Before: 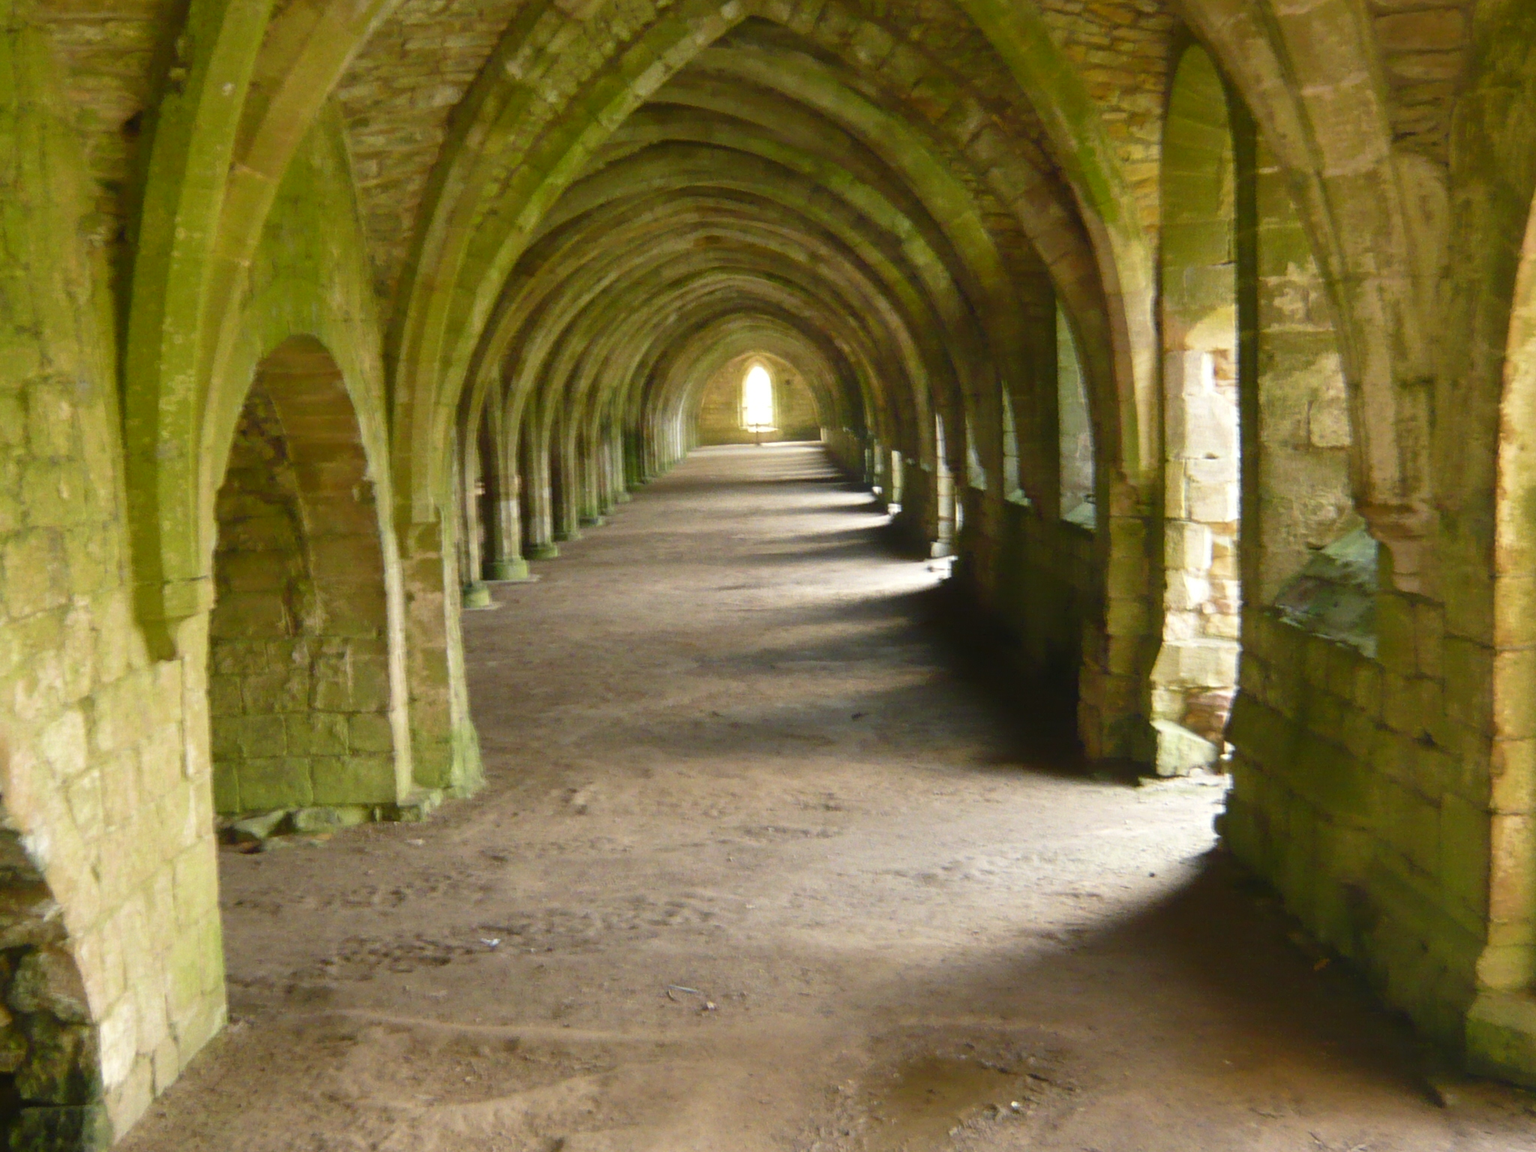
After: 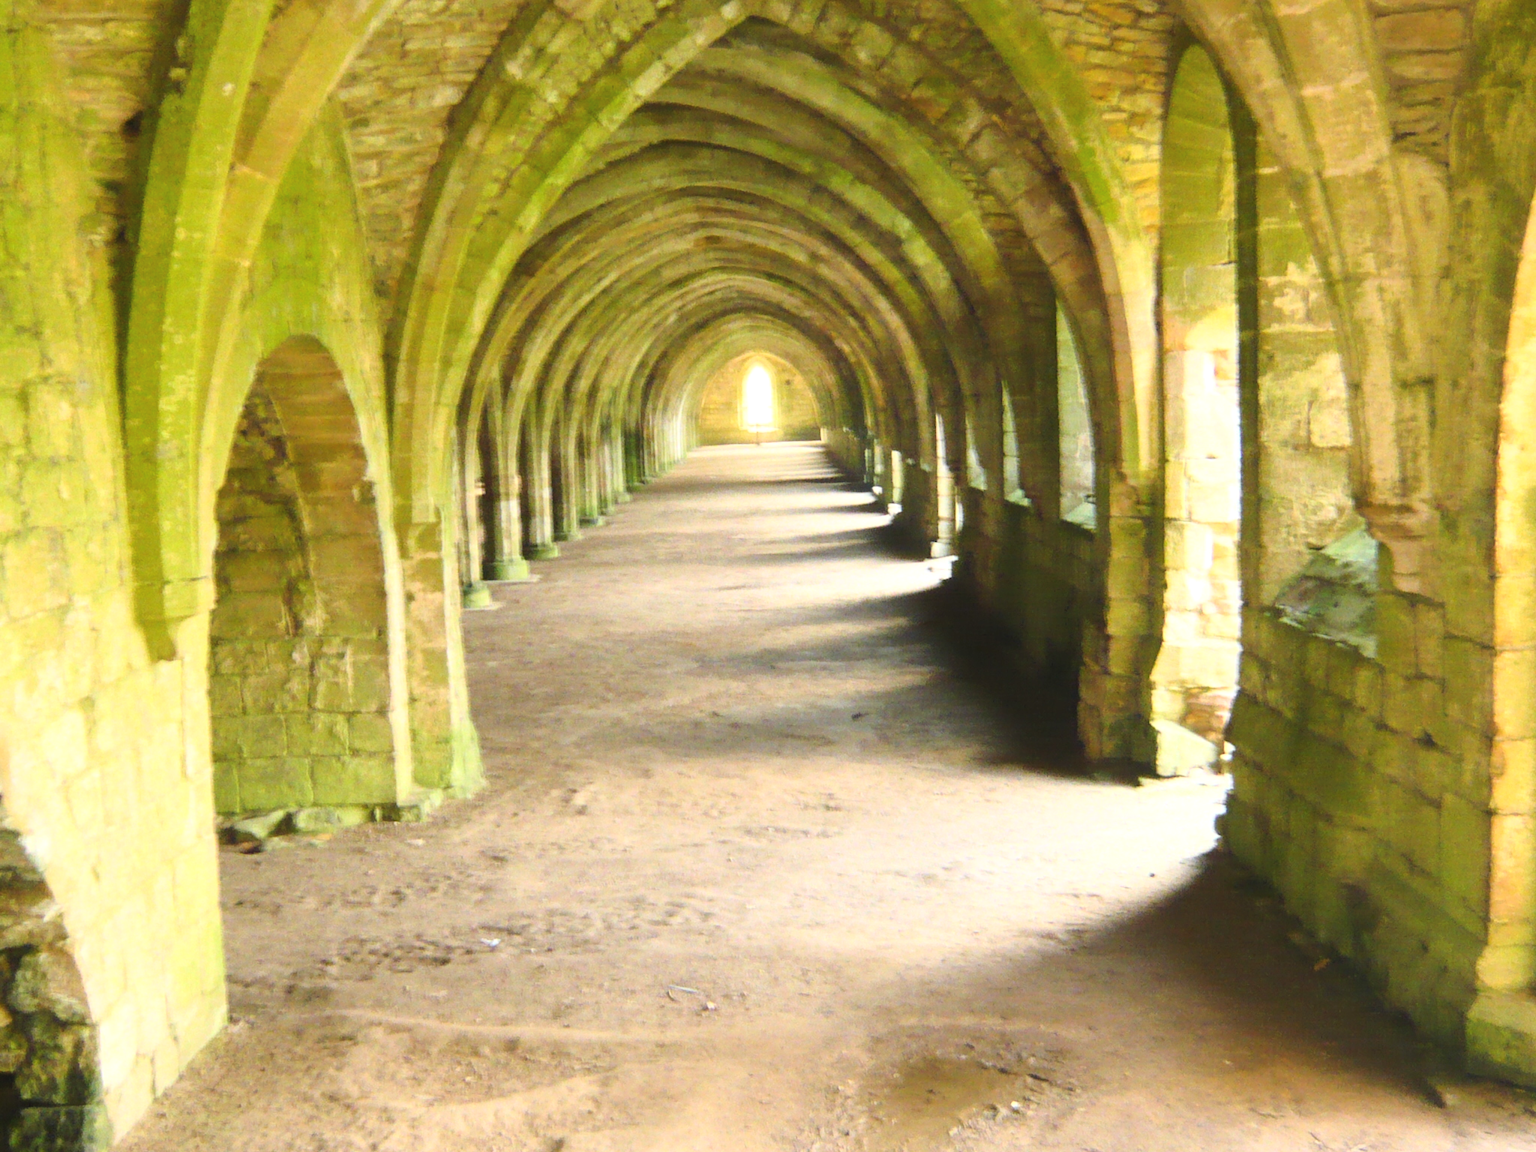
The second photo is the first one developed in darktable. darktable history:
exposure: black level correction -0.002, exposure 0.042 EV, compensate exposure bias true, compensate highlight preservation false
base curve: curves: ch0 [(0, 0) (0.005, 0.002) (0.15, 0.3) (0.4, 0.7) (0.75, 0.95) (1, 1)]
